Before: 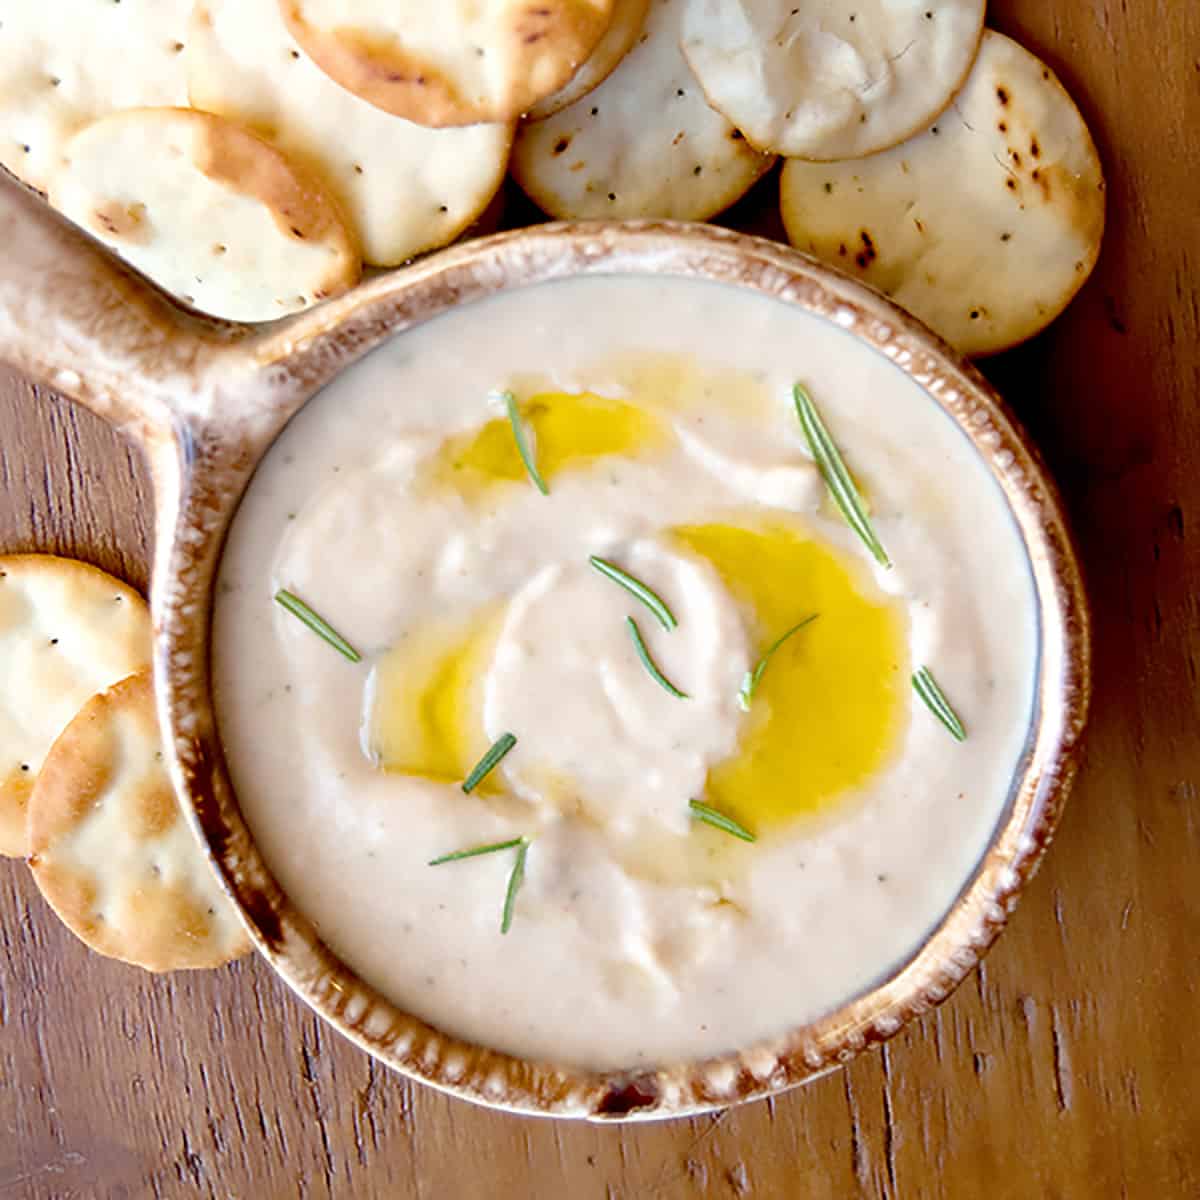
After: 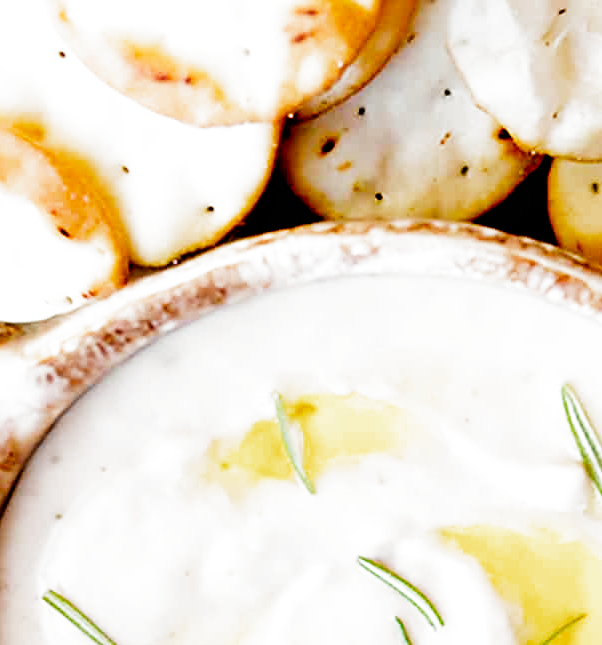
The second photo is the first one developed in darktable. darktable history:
exposure: black level correction -0.002, exposure 0.543 EV, compensate highlight preservation false
crop: left 19.462%, right 30.356%, bottom 46.168%
filmic rgb: black relative exposure -5.28 EV, white relative exposure 2.88 EV, dynamic range scaling -37.18%, hardness 4, contrast 1.607, highlights saturation mix -0.903%, preserve chrominance no, color science v4 (2020), contrast in shadows soft
